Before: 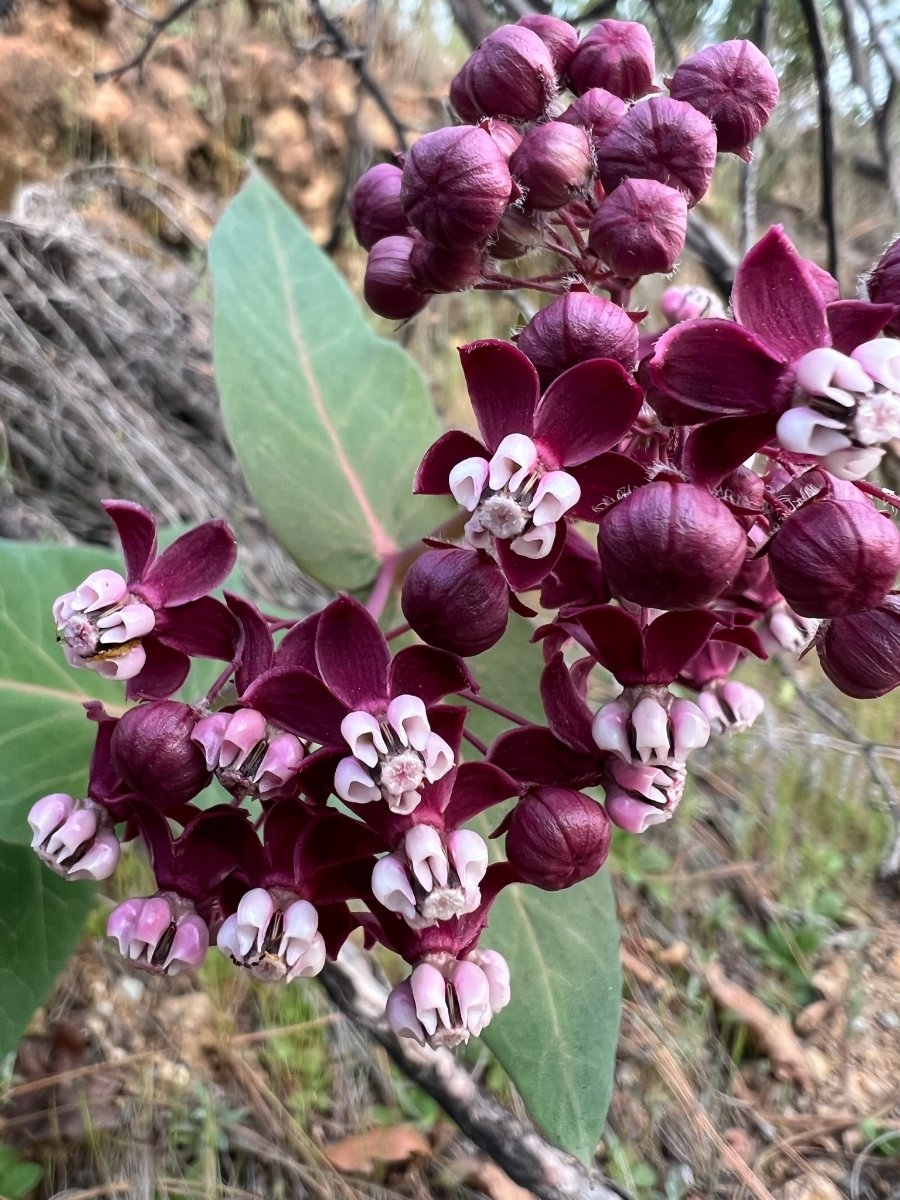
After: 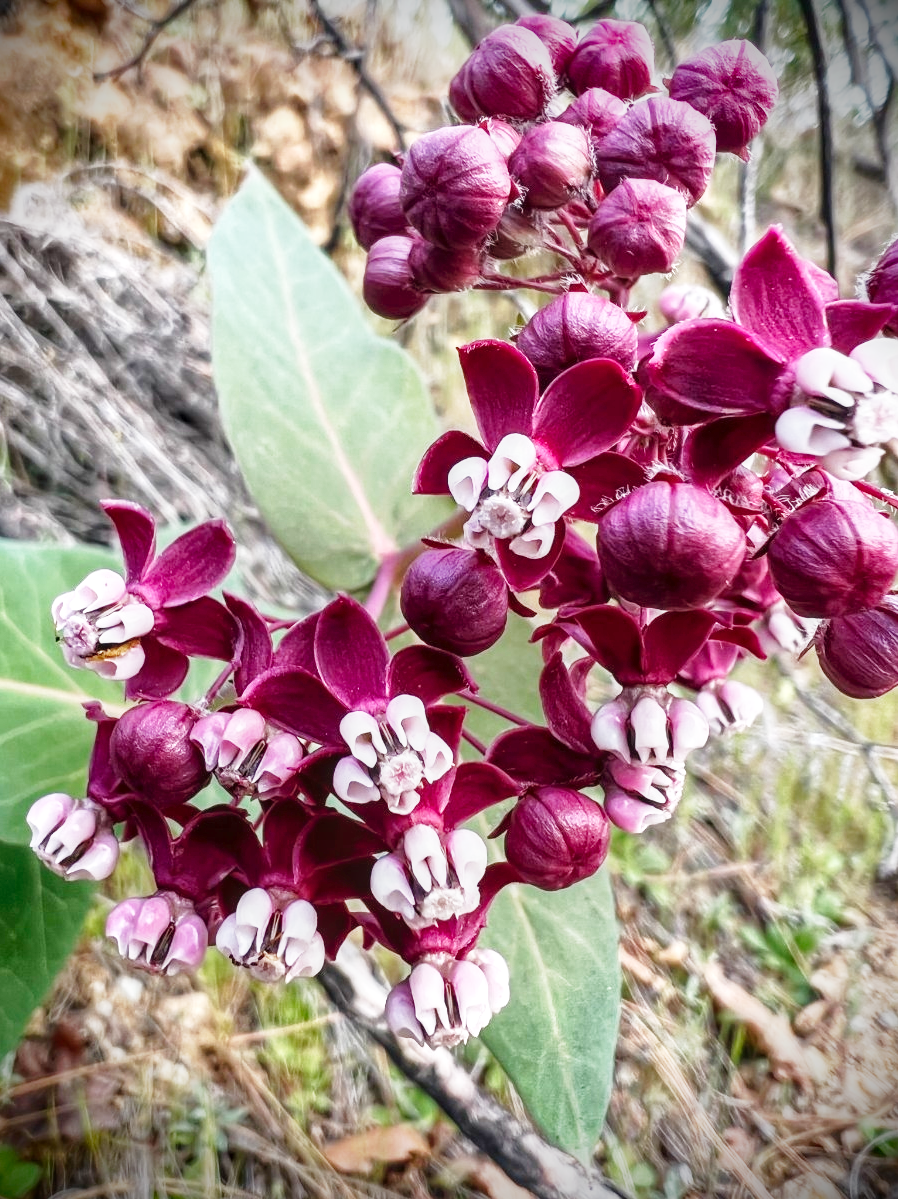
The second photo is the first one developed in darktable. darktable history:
crop and rotate: left 0.148%, bottom 0.008%
vignetting: brightness -0.994, saturation 0.499
shadows and highlights: on, module defaults
local contrast: on, module defaults
base curve: curves: ch0 [(0, 0) (0.018, 0.026) (0.143, 0.37) (0.33, 0.731) (0.458, 0.853) (0.735, 0.965) (0.905, 0.986) (1, 1)], preserve colors none
